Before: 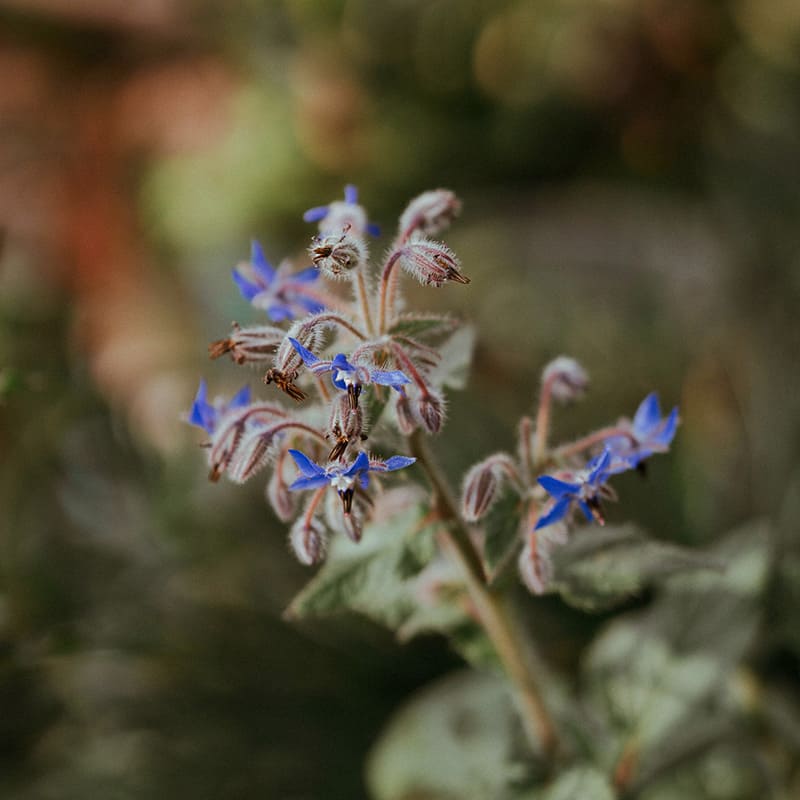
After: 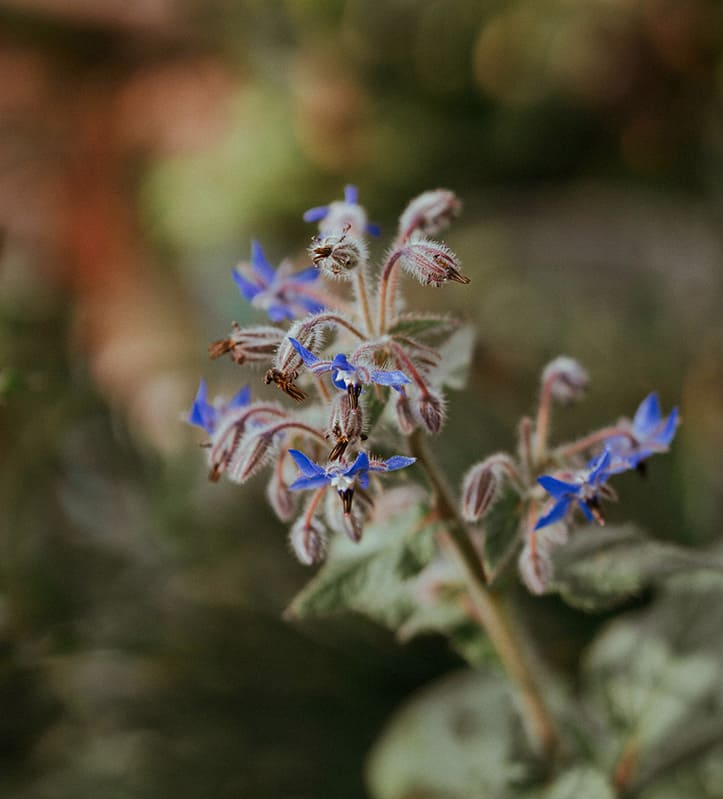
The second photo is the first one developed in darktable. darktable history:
crop: right 9.51%, bottom 0.02%
